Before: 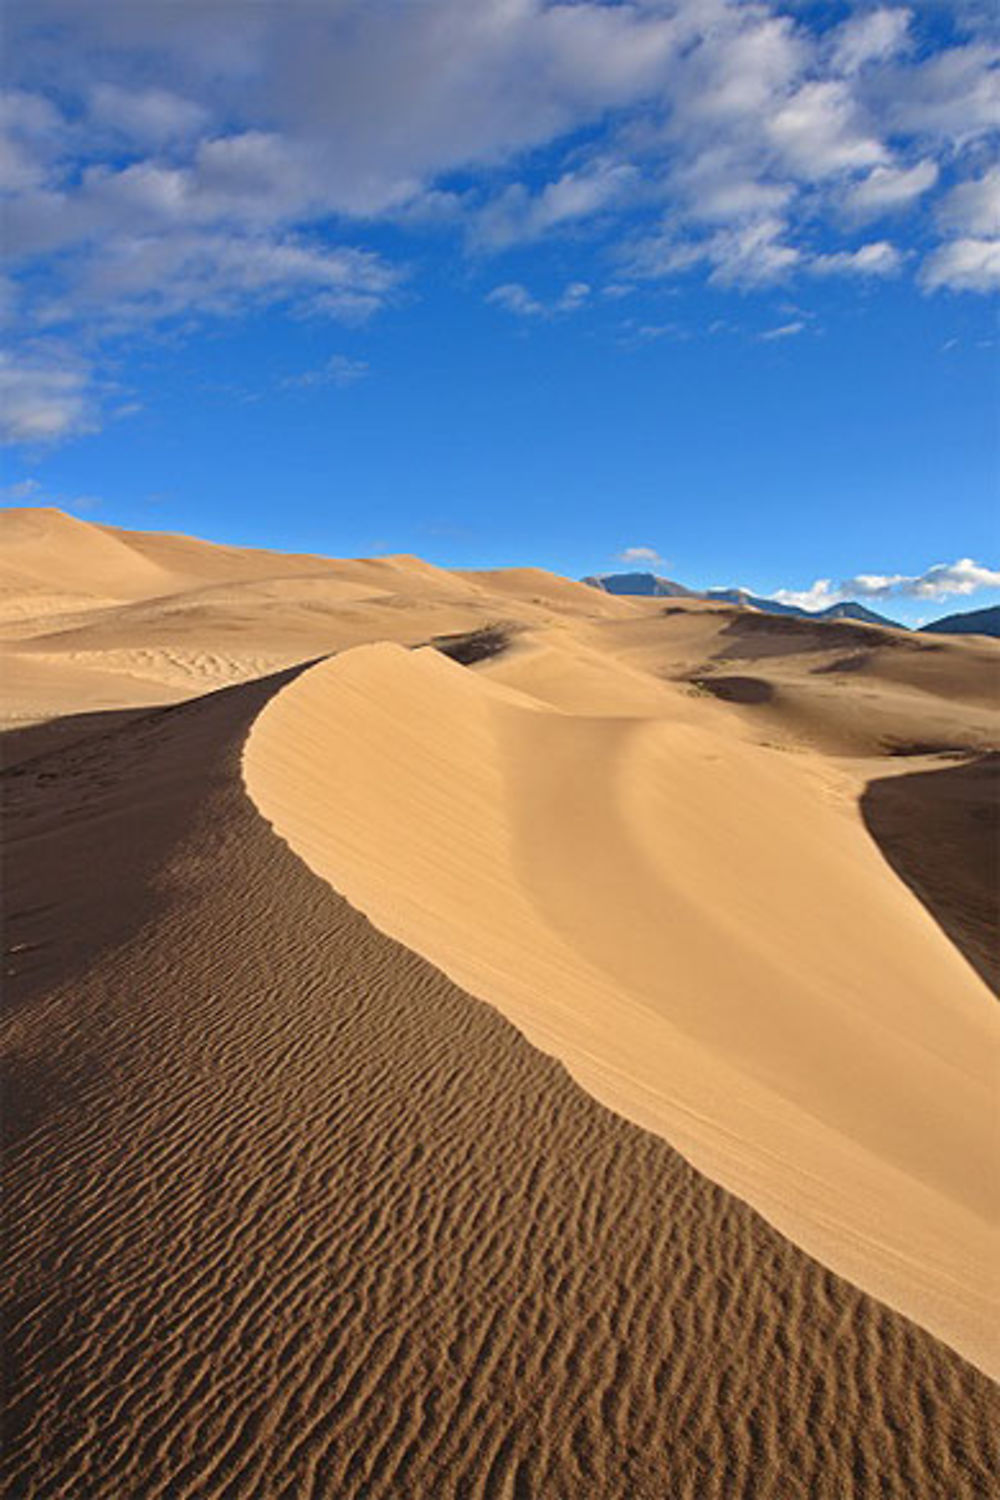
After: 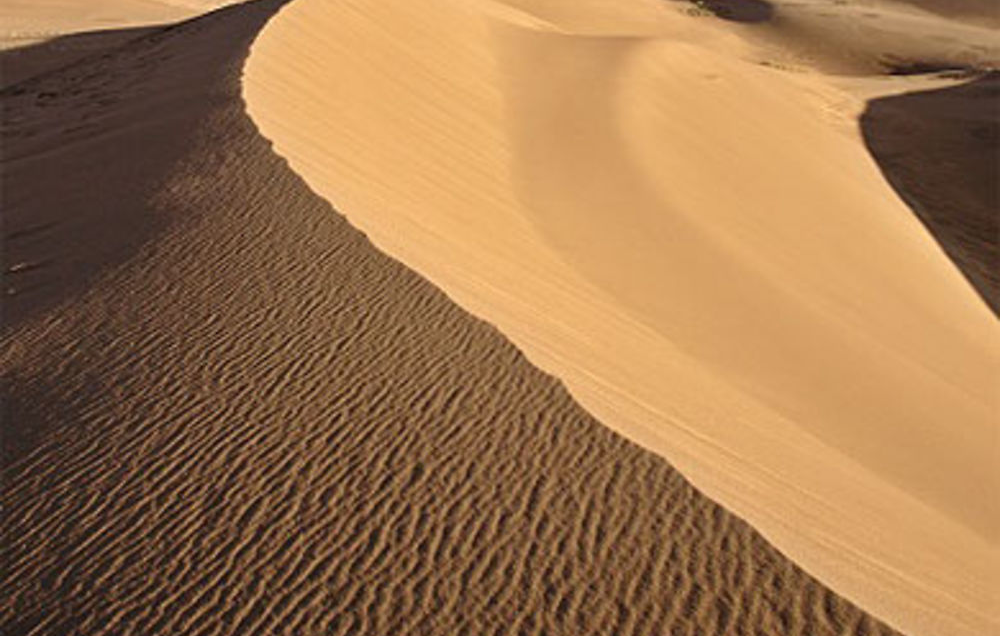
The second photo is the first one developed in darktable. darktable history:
crop: top 45.449%, bottom 12.132%
